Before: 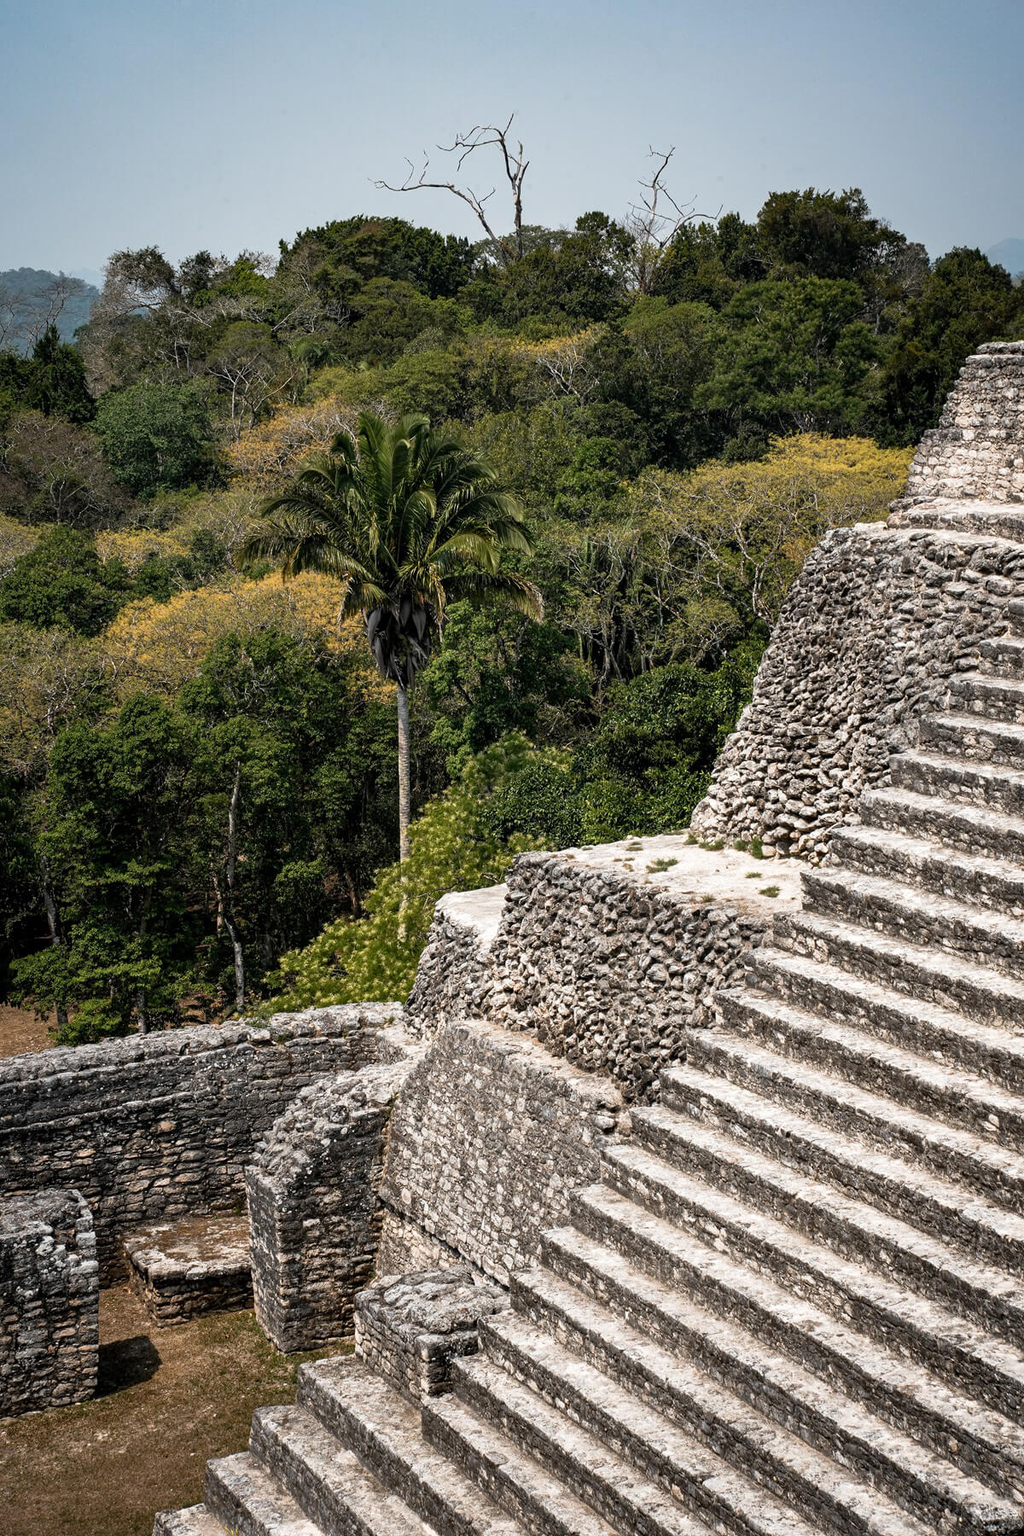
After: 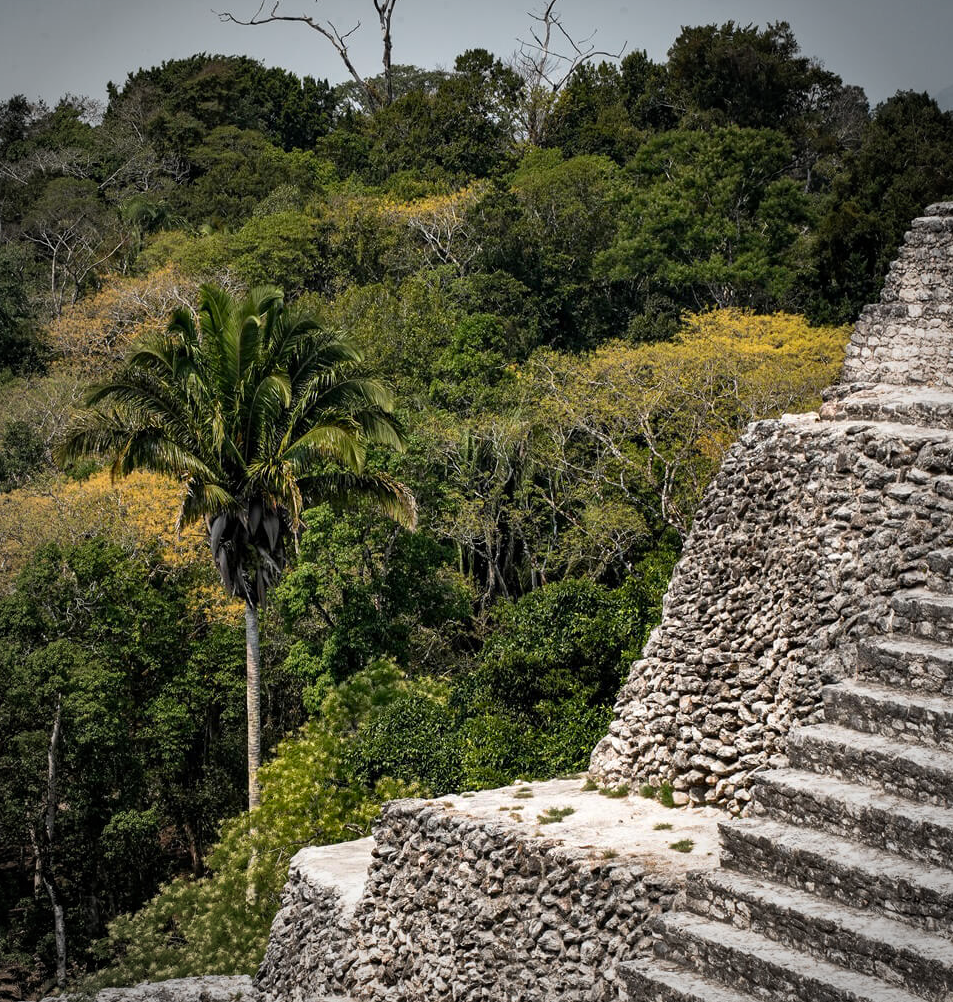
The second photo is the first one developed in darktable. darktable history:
crop: left 18.38%, top 11.092%, right 2.134%, bottom 33.217%
shadows and highlights: shadows 30.63, highlights -63.22, shadows color adjustment 98%, highlights color adjustment 58.61%, soften with gaussian
contrast brightness saturation: contrast 0.04, saturation 0.16
vignetting: fall-off start 71.74%
